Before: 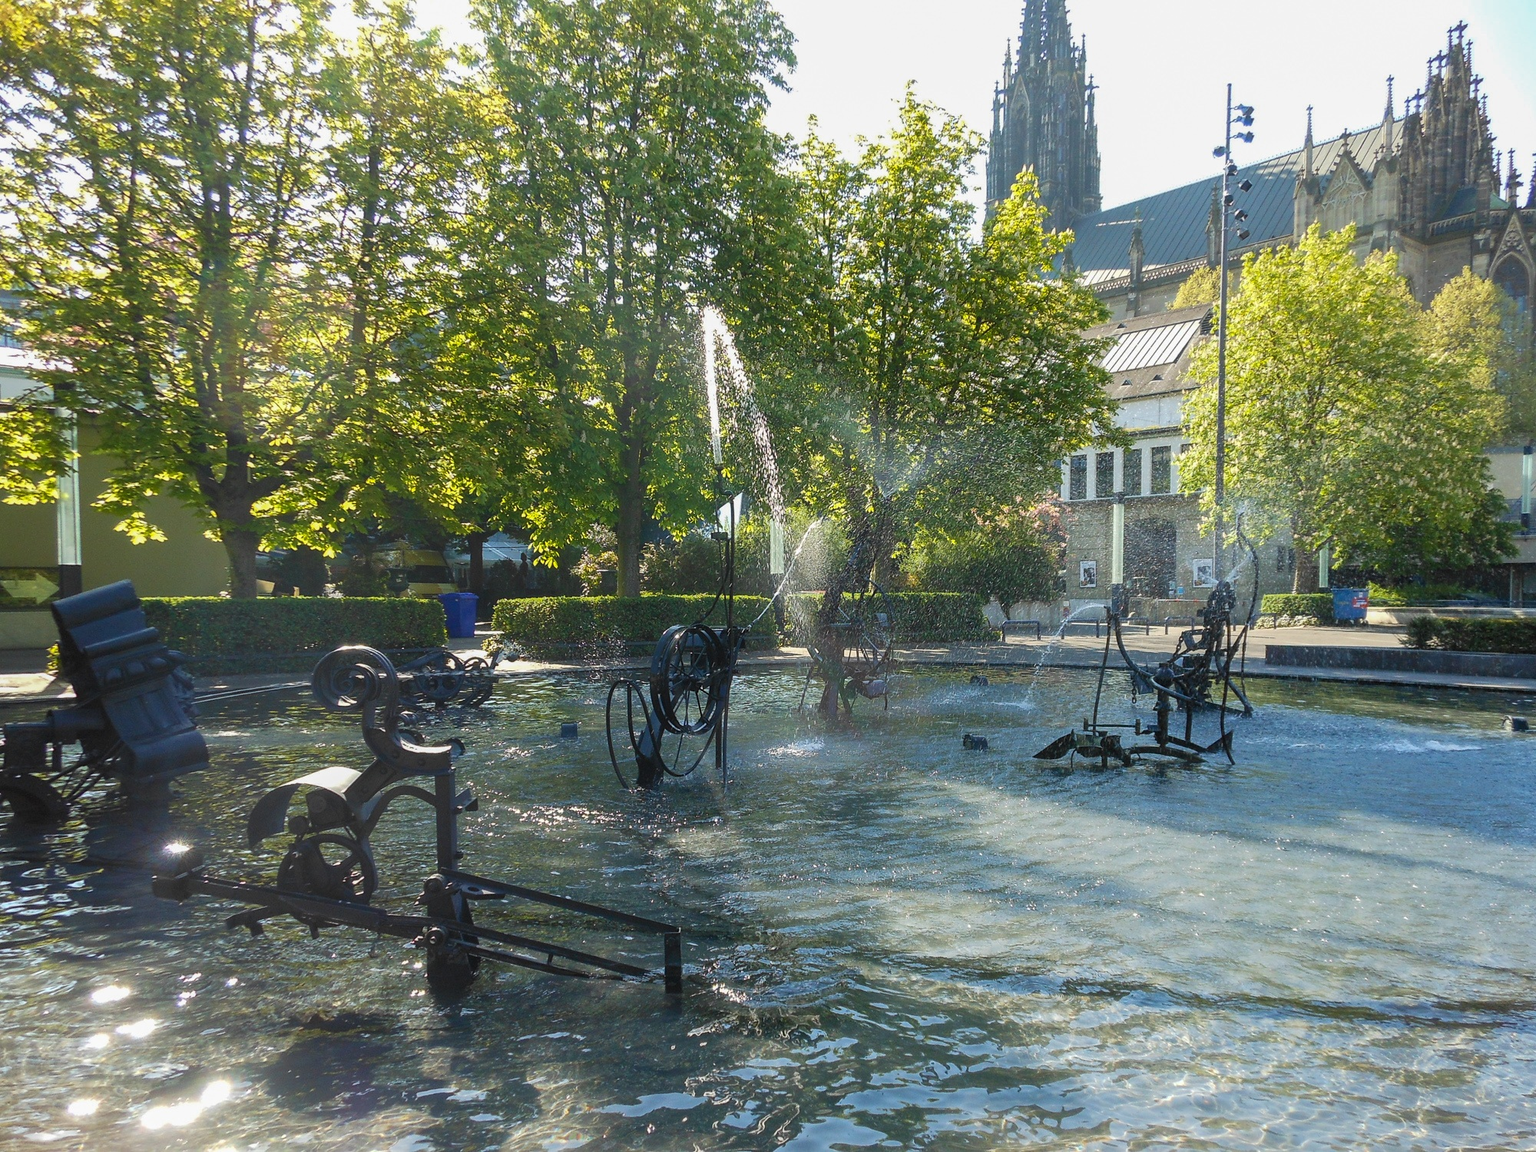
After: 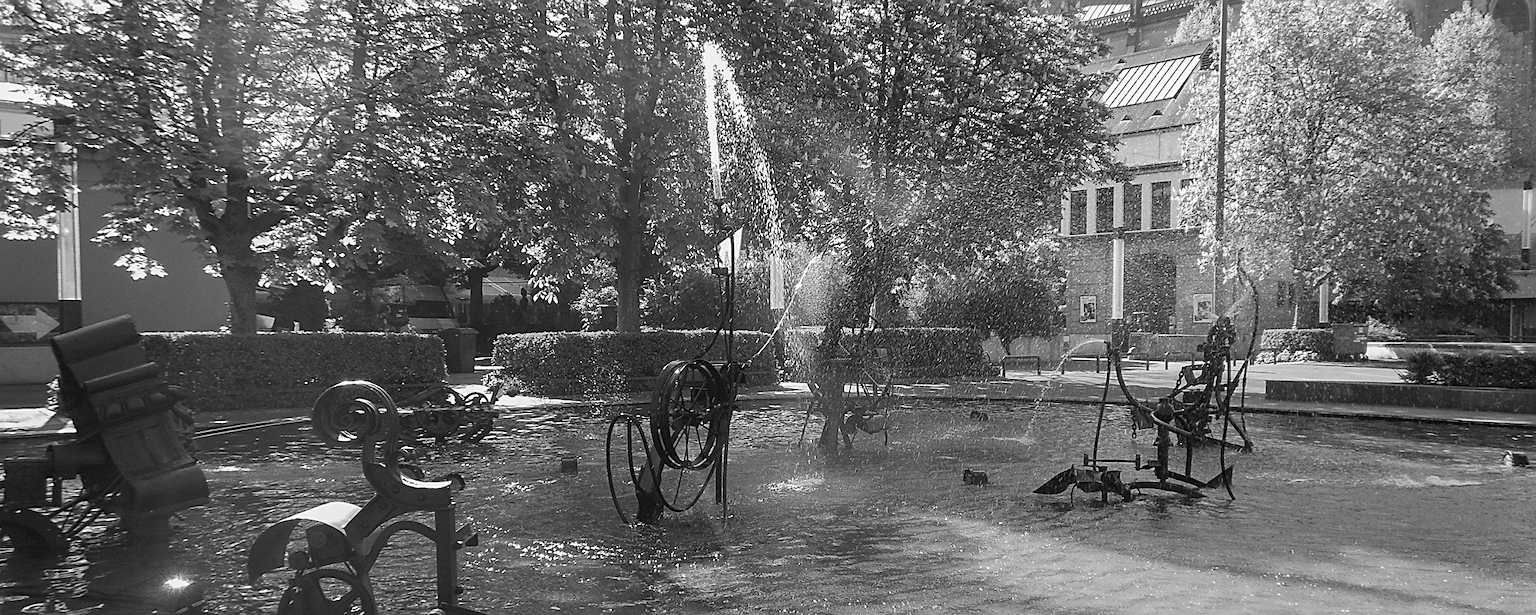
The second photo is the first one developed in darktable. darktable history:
monochrome: a 32, b 64, size 2.3
contrast brightness saturation: saturation -0.05
crop and rotate: top 23.043%, bottom 23.437%
sharpen: on, module defaults
exposure: compensate highlight preservation false
